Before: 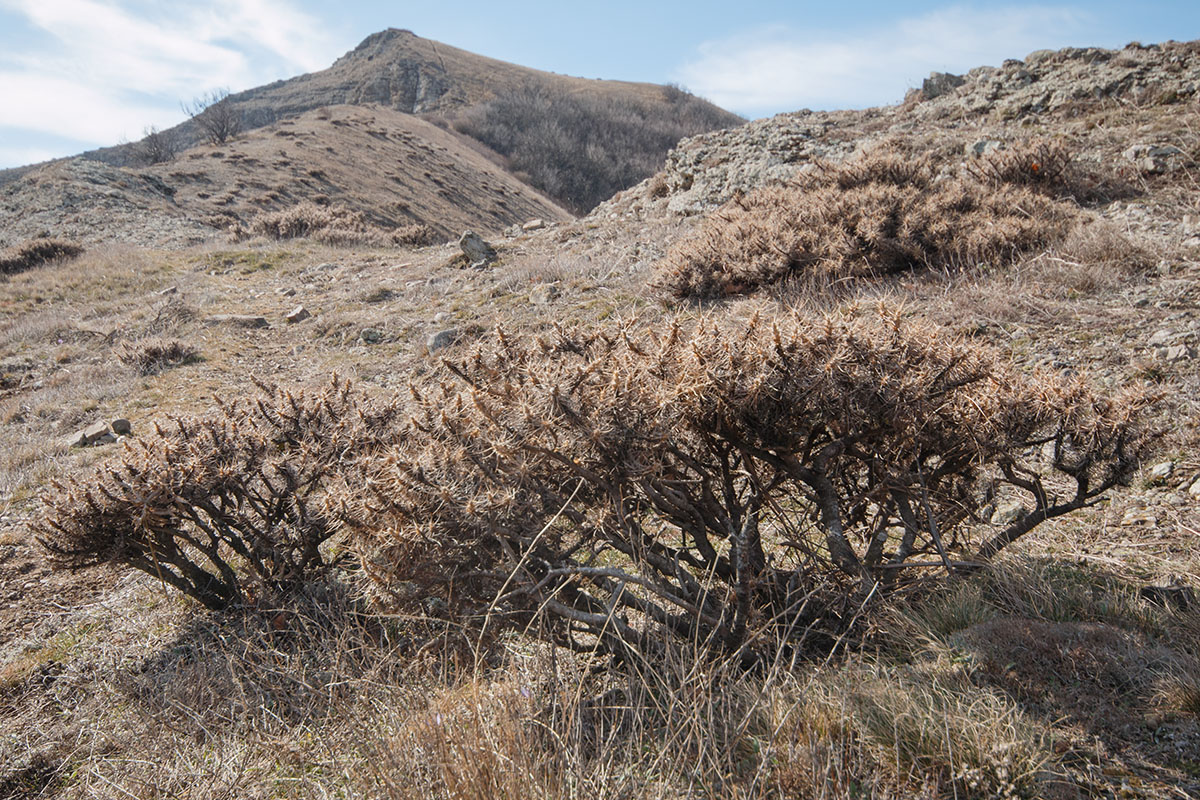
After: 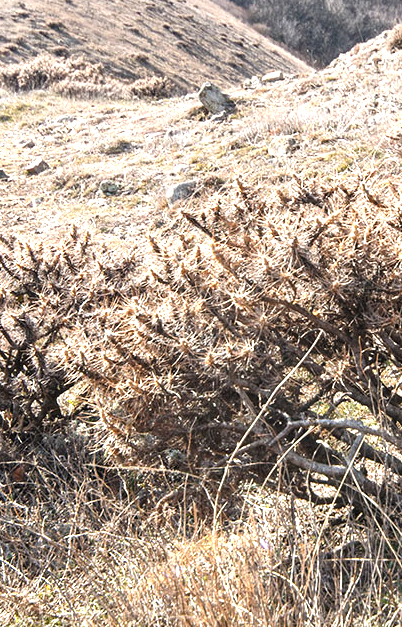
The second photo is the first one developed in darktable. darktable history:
crop and rotate: left 21.77%, top 18.528%, right 44.676%, bottom 2.997%
levels: levels [0.012, 0.367, 0.697]
